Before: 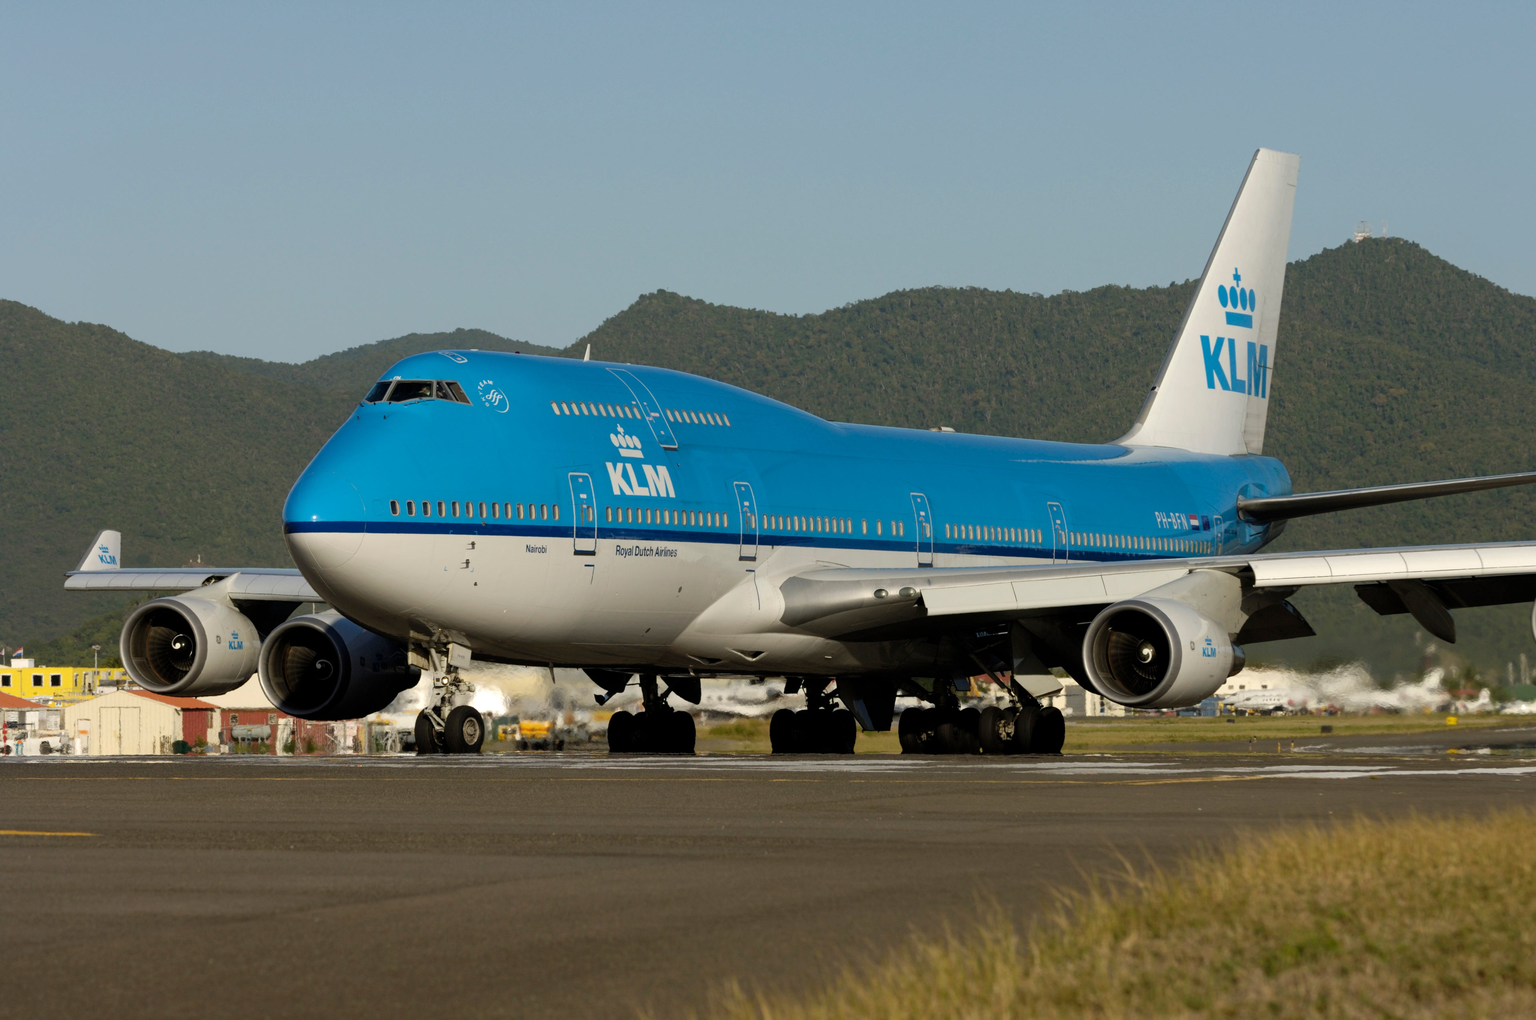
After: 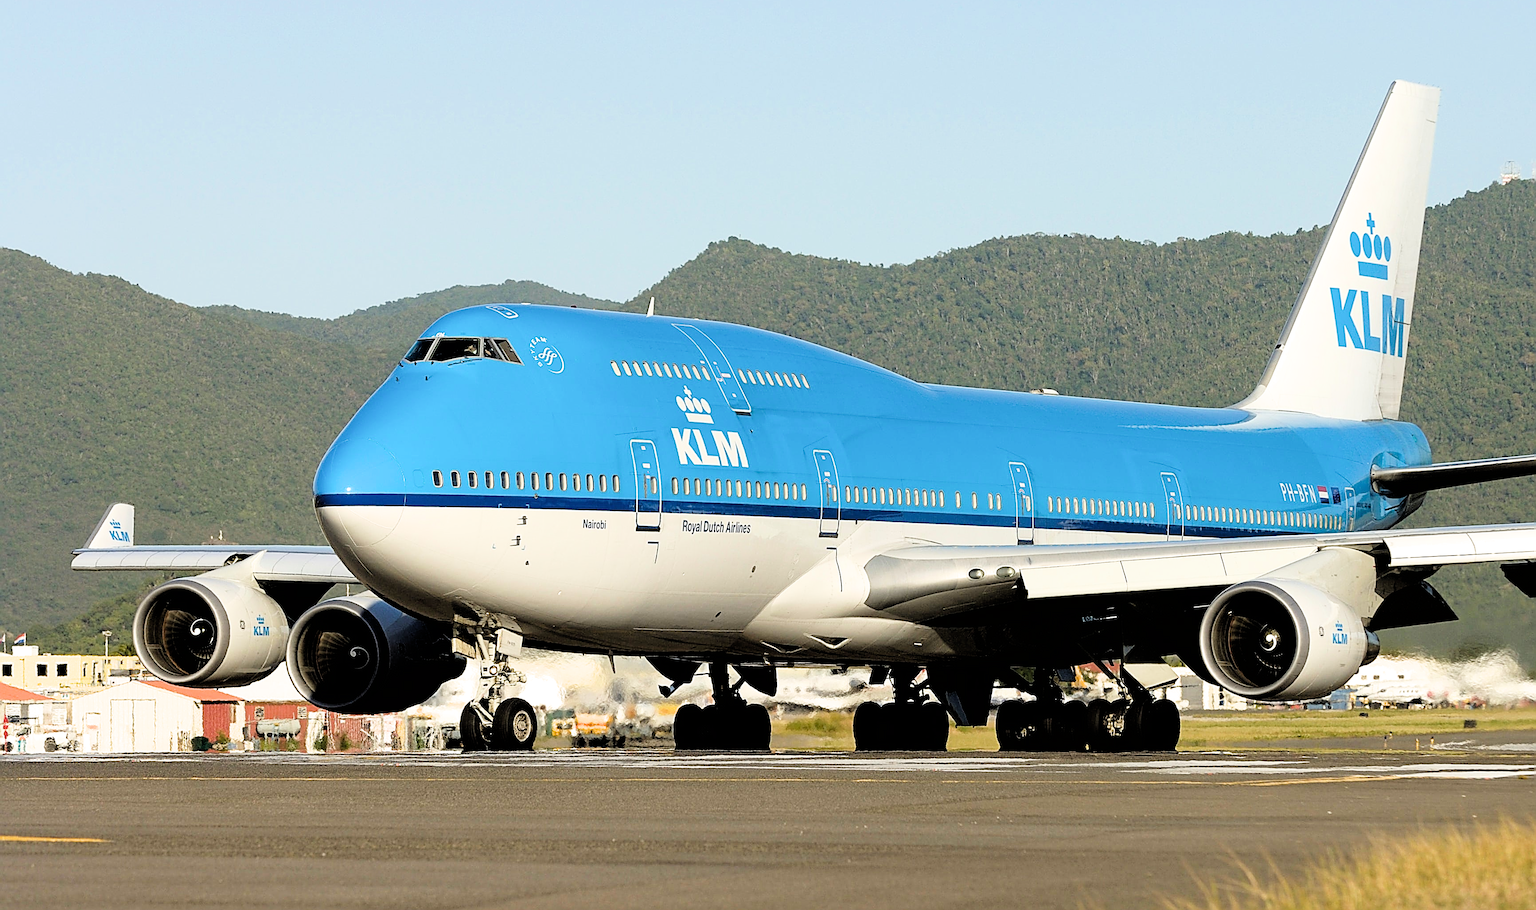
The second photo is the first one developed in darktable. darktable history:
filmic rgb: black relative exposure -3.86 EV, white relative exposure 3.48 EV, hardness 2.63, contrast 1.103
exposure: black level correction 0, exposure 1.388 EV, compensate exposure bias true, compensate highlight preservation false
crop: top 7.49%, right 9.717%, bottom 11.943%
sharpen: amount 1.861
